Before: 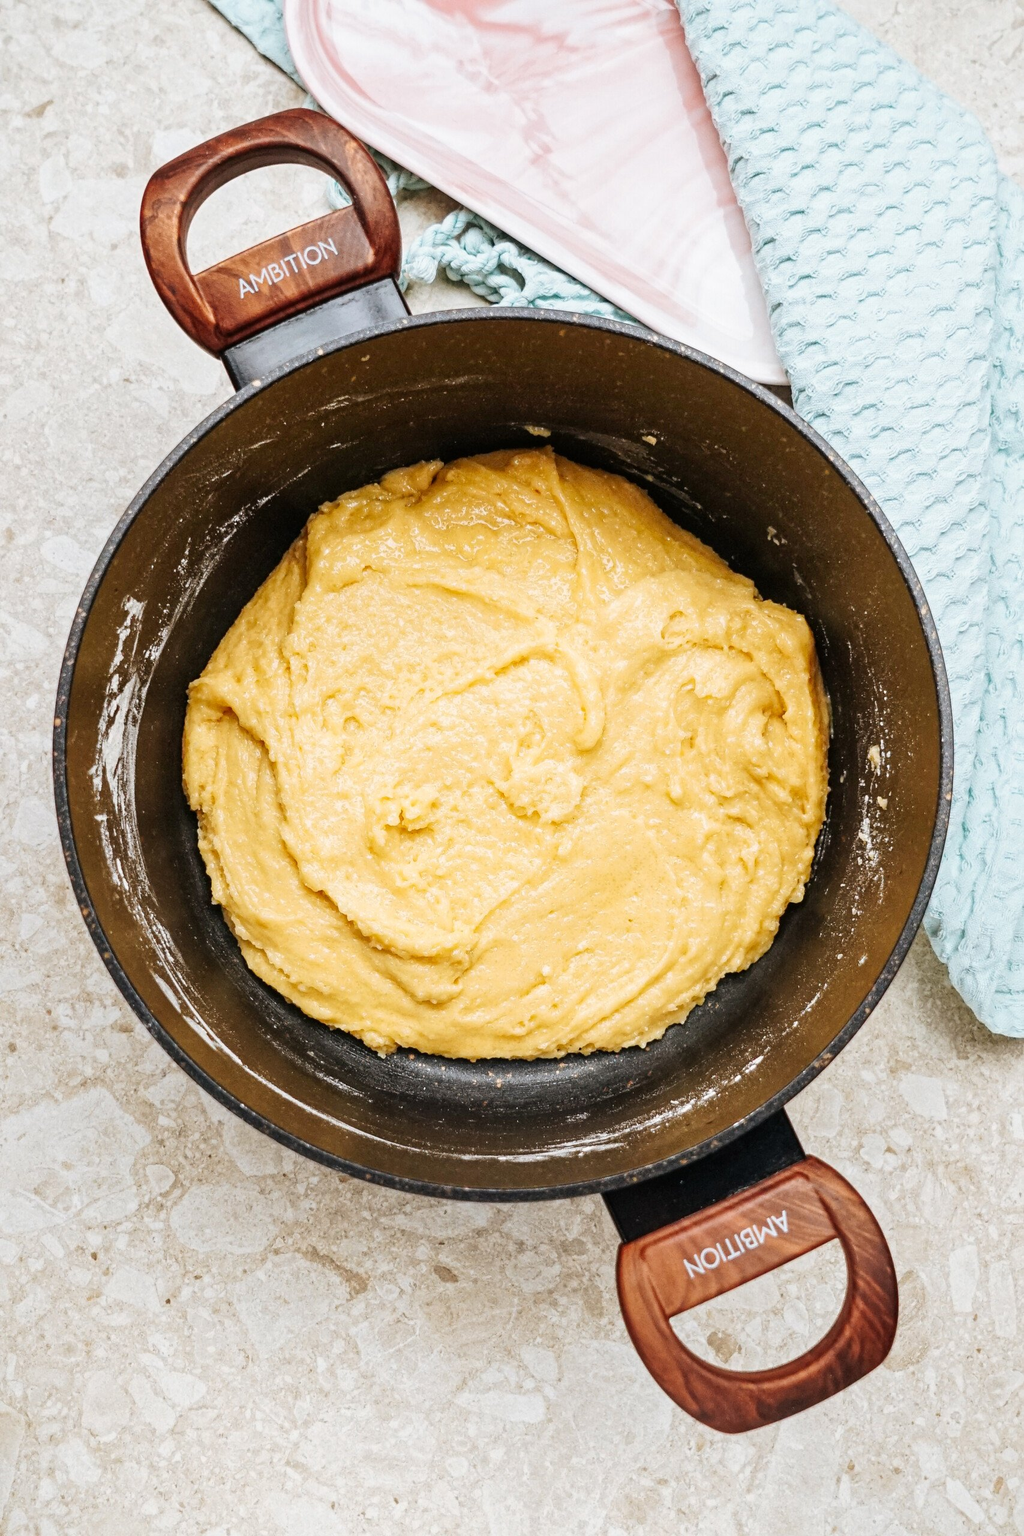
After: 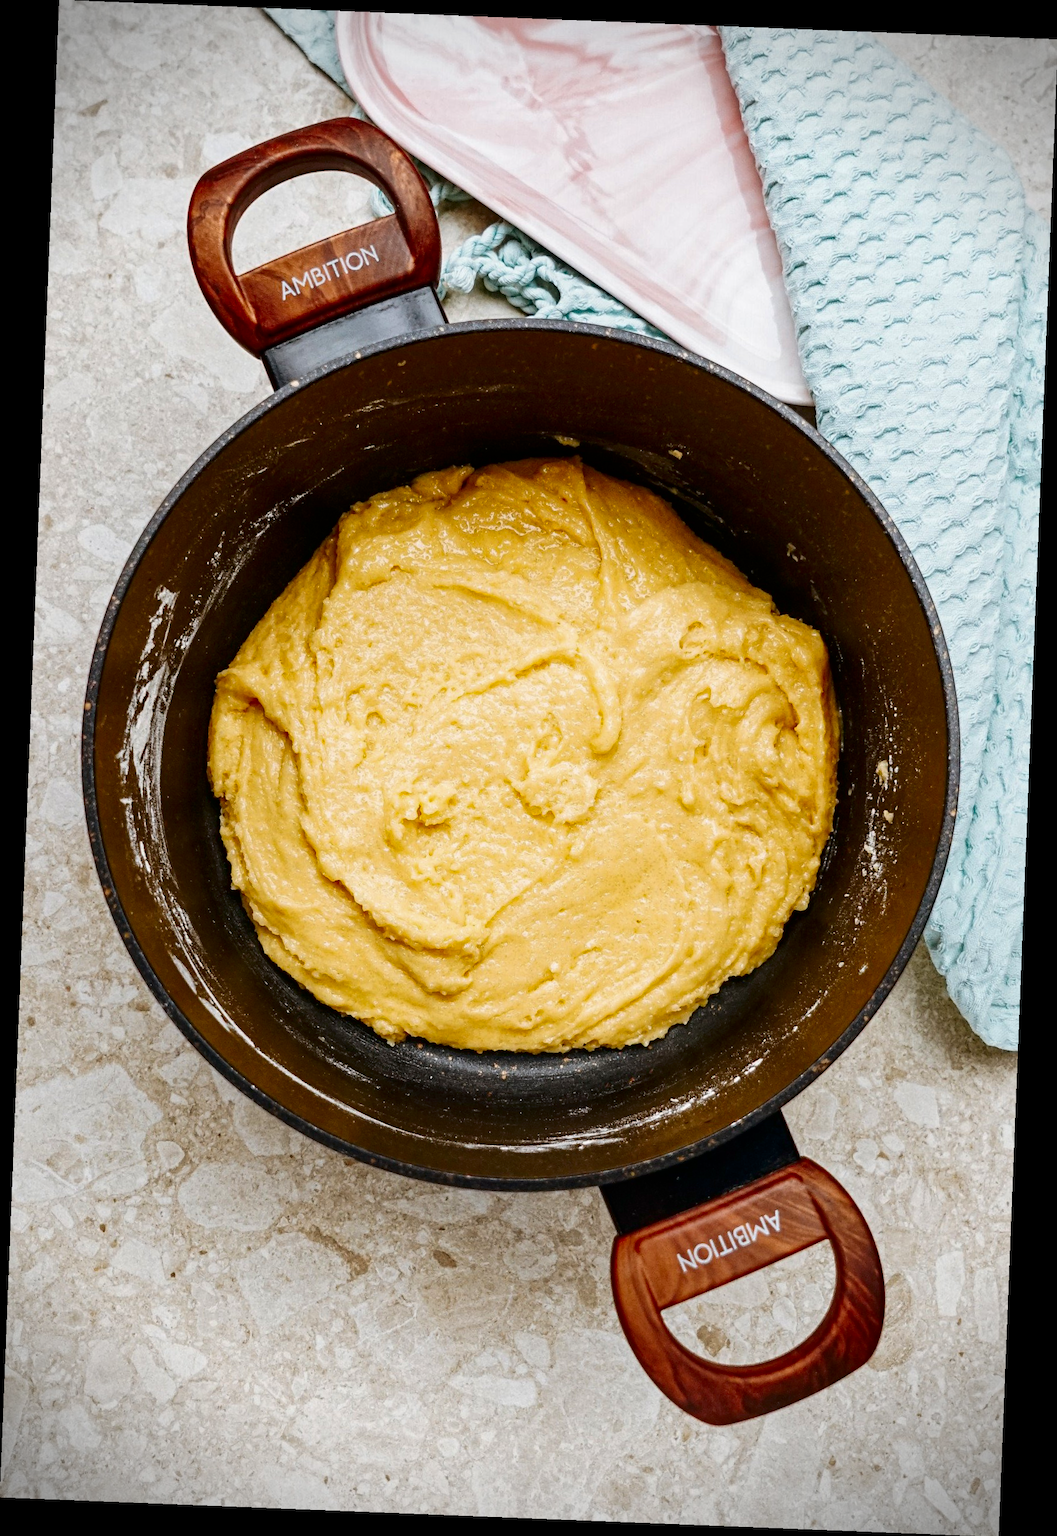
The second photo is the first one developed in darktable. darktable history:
contrast brightness saturation: brightness -0.25, saturation 0.2
rotate and perspective: rotation 2.27°, automatic cropping off
vignetting: fall-off start 88.03%, fall-off radius 24.9%
